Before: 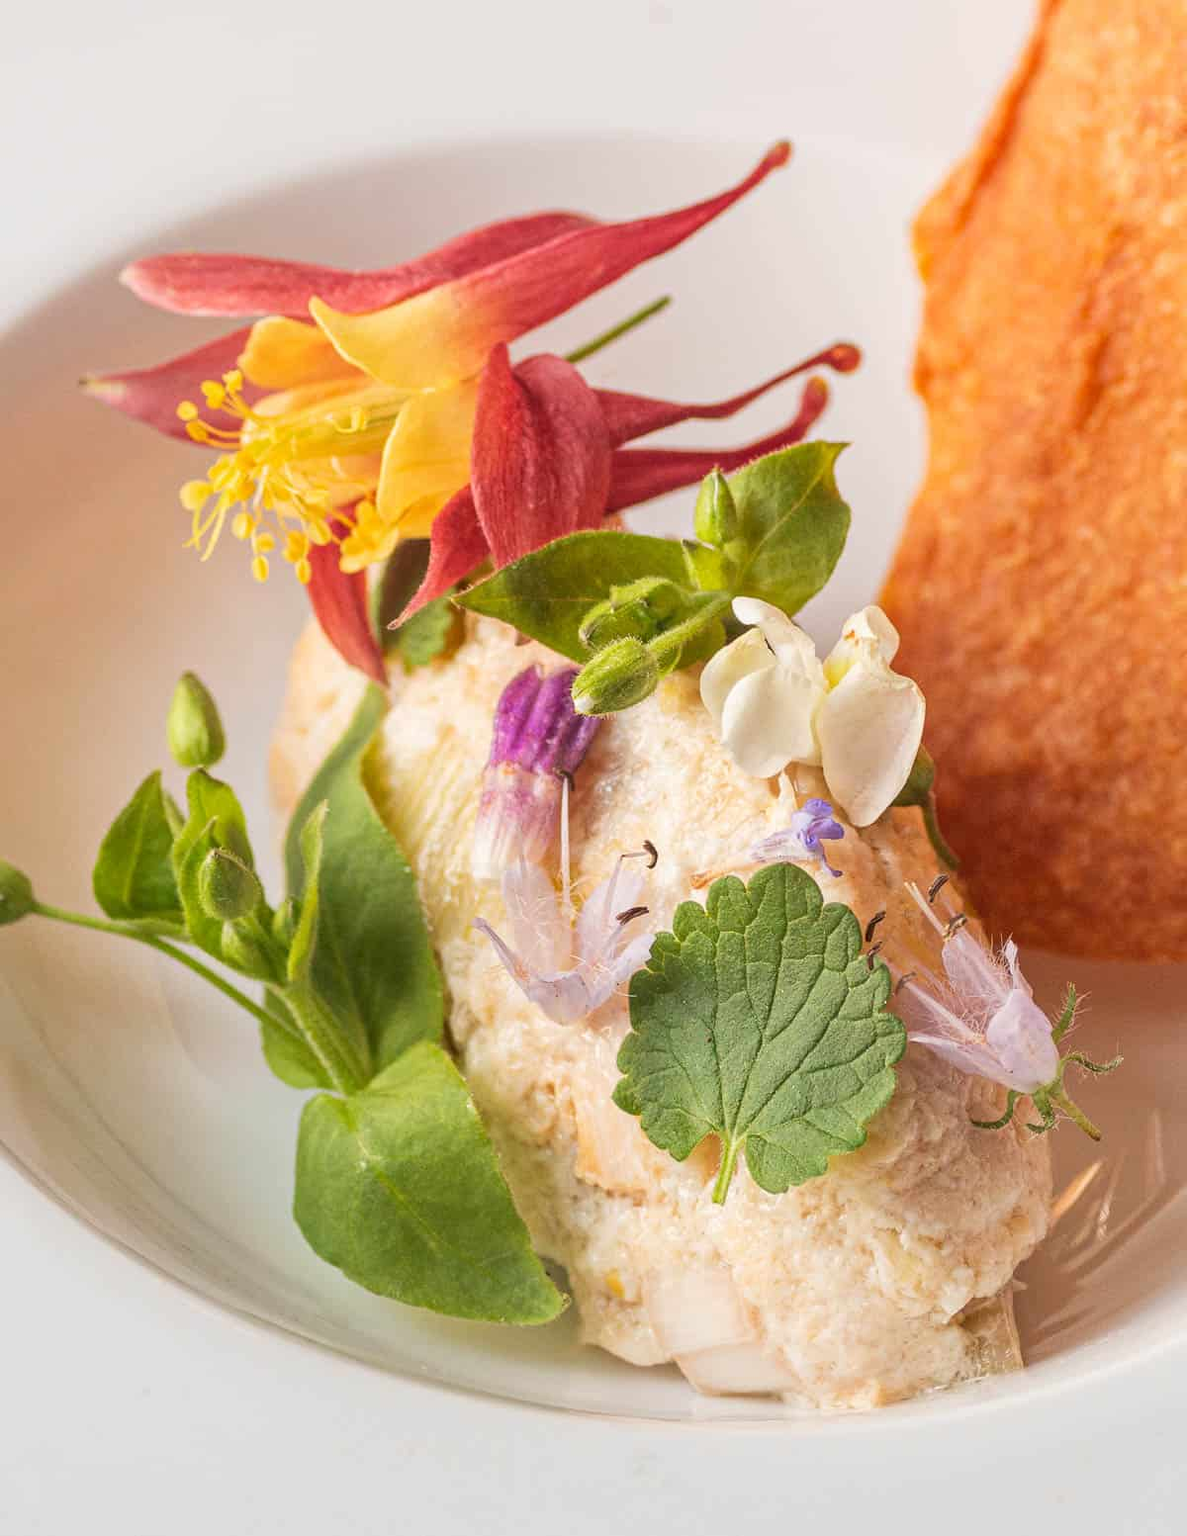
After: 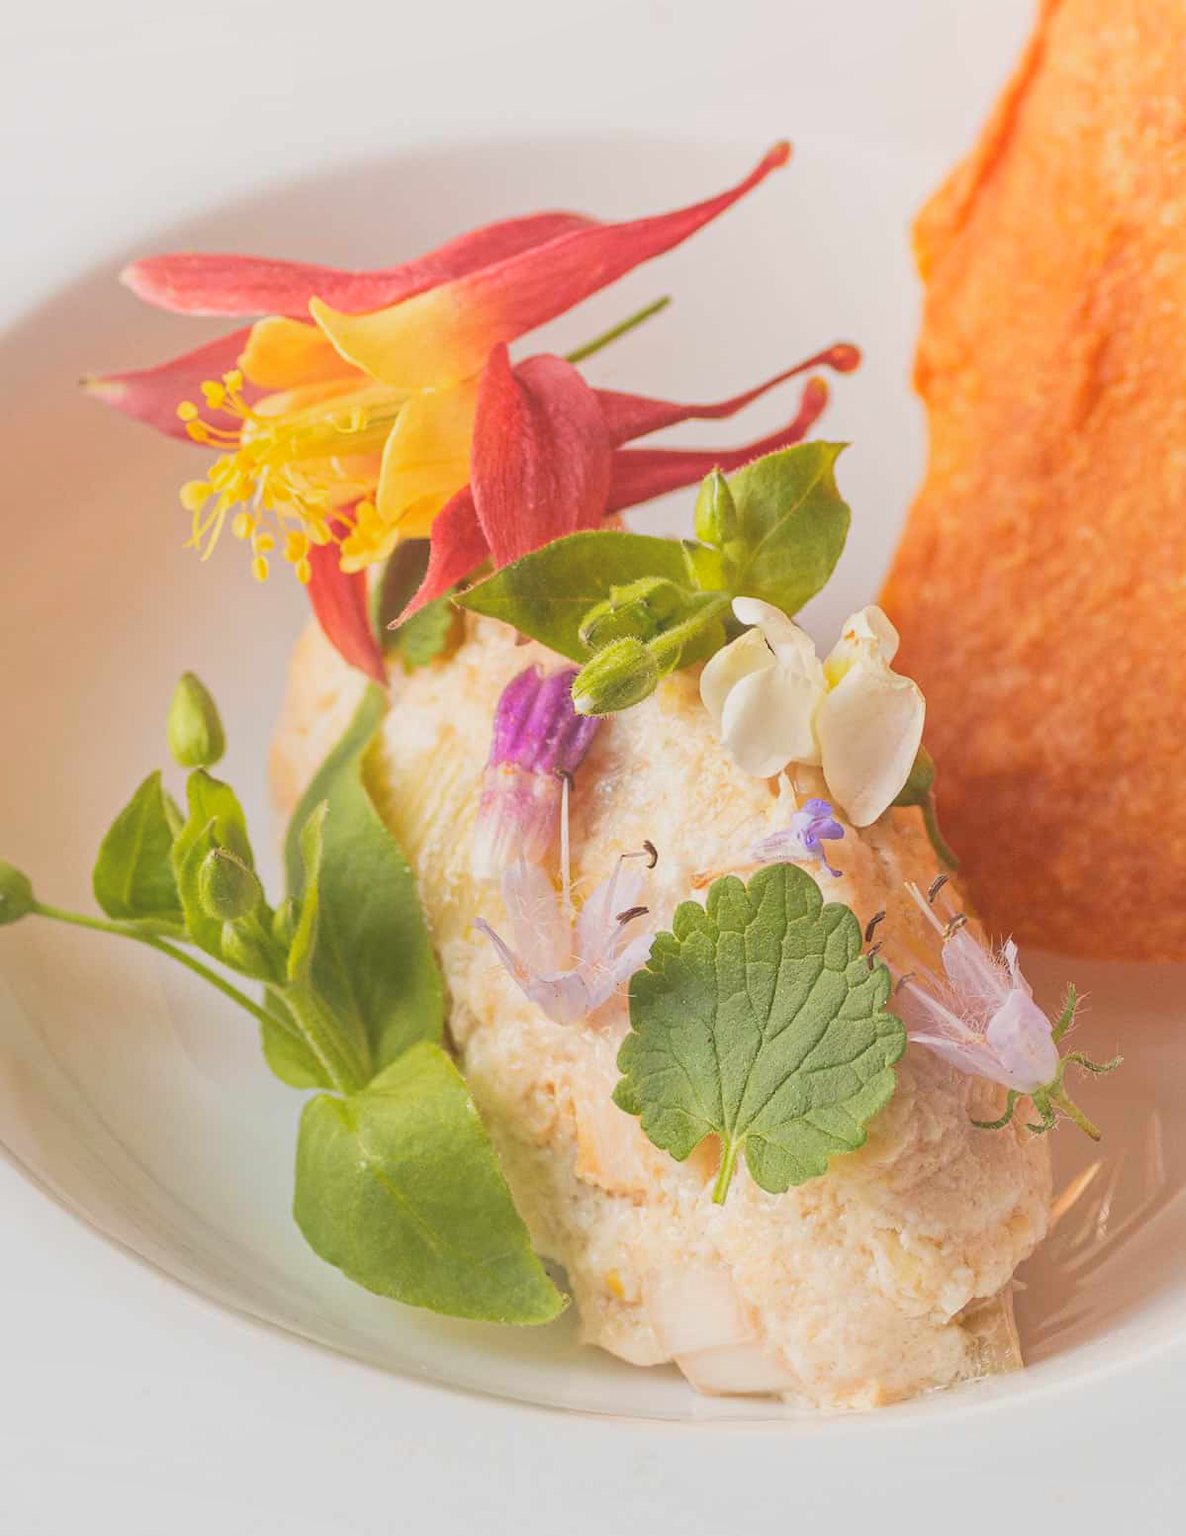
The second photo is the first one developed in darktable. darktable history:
color zones: curves: ch2 [(0, 0.5) (0.143, 0.5) (0.286, 0.489) (0.415, 0.421) (0.571, 0.5) (0.714, 0.5) (0.857, 0.5) (1, 0.5)]
local contrast: detail 70%
